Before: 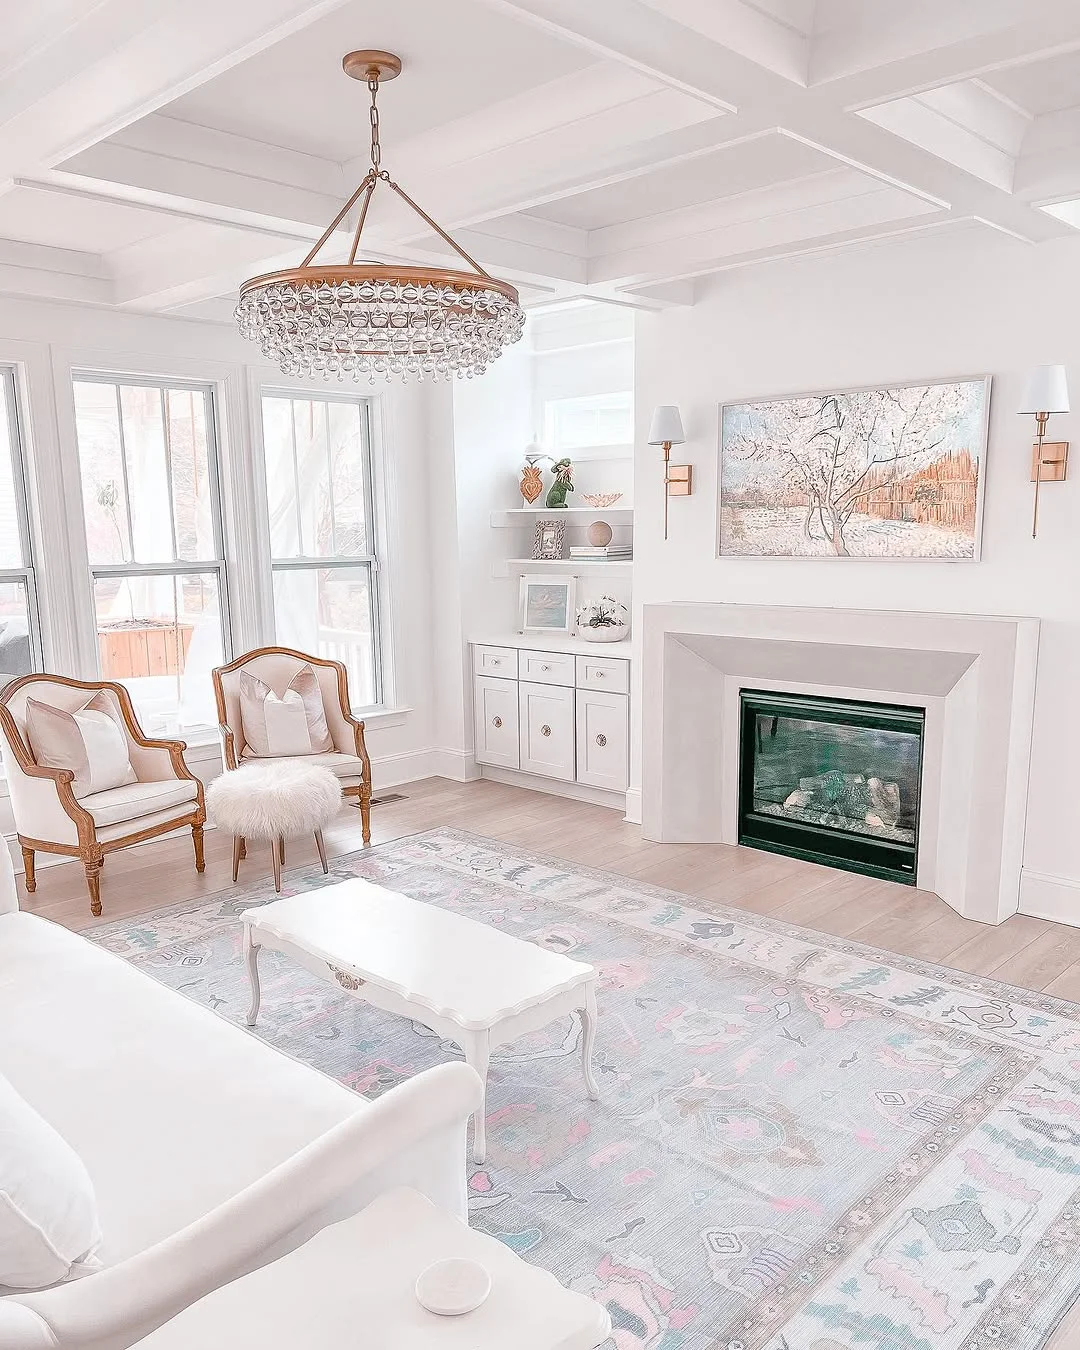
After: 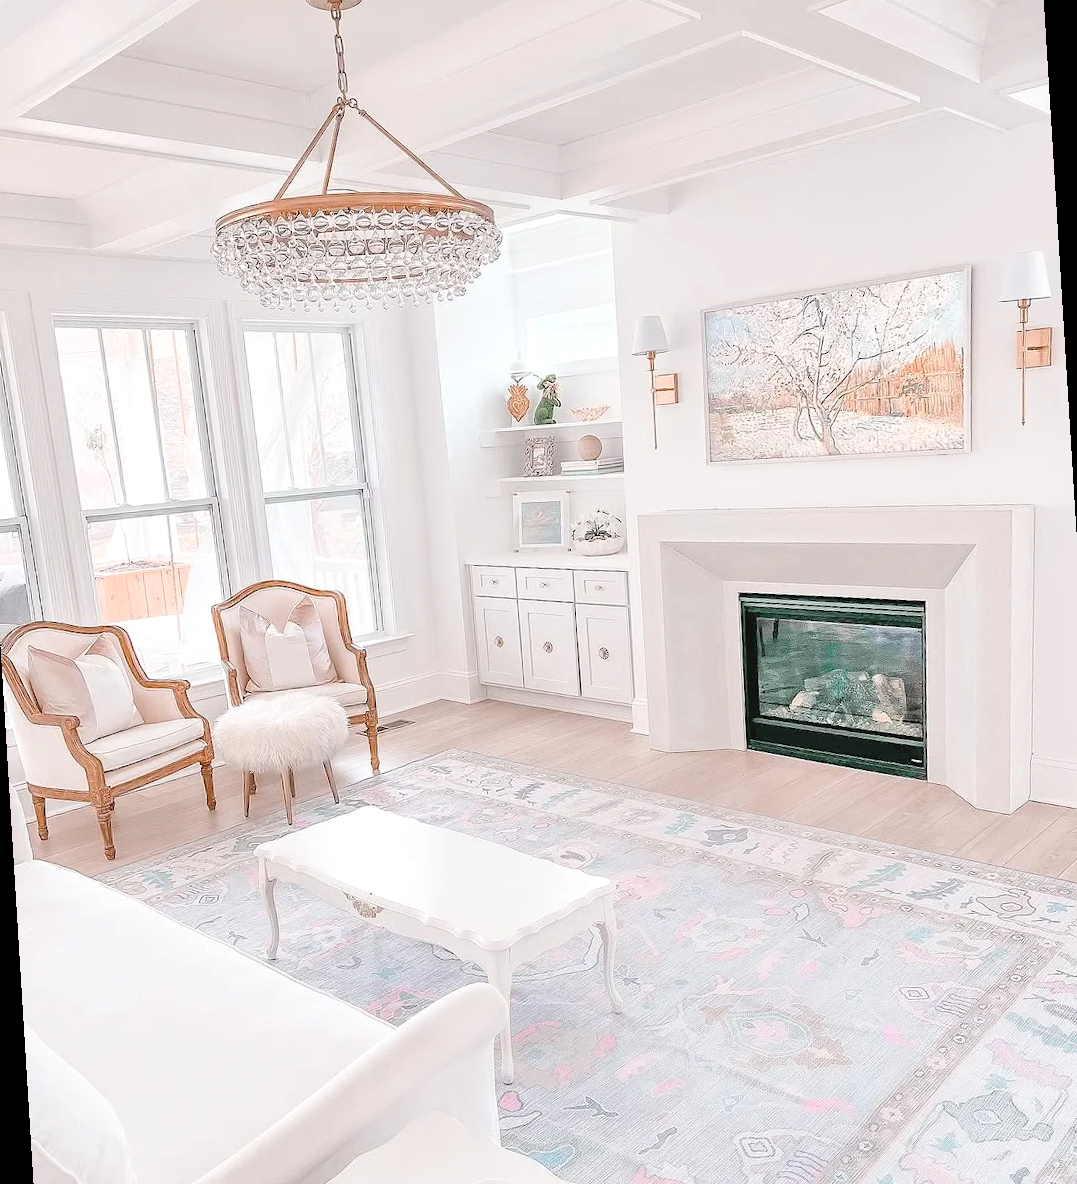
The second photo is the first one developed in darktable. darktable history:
levels: levels [0, 0.492, 0.984]
contrast brightness saturation: brightness 0.15
rotate and perspective: rotation -3.52°, crop left 0.036, crop right 0.964, crop top 0.081, crop bottom 0.919
